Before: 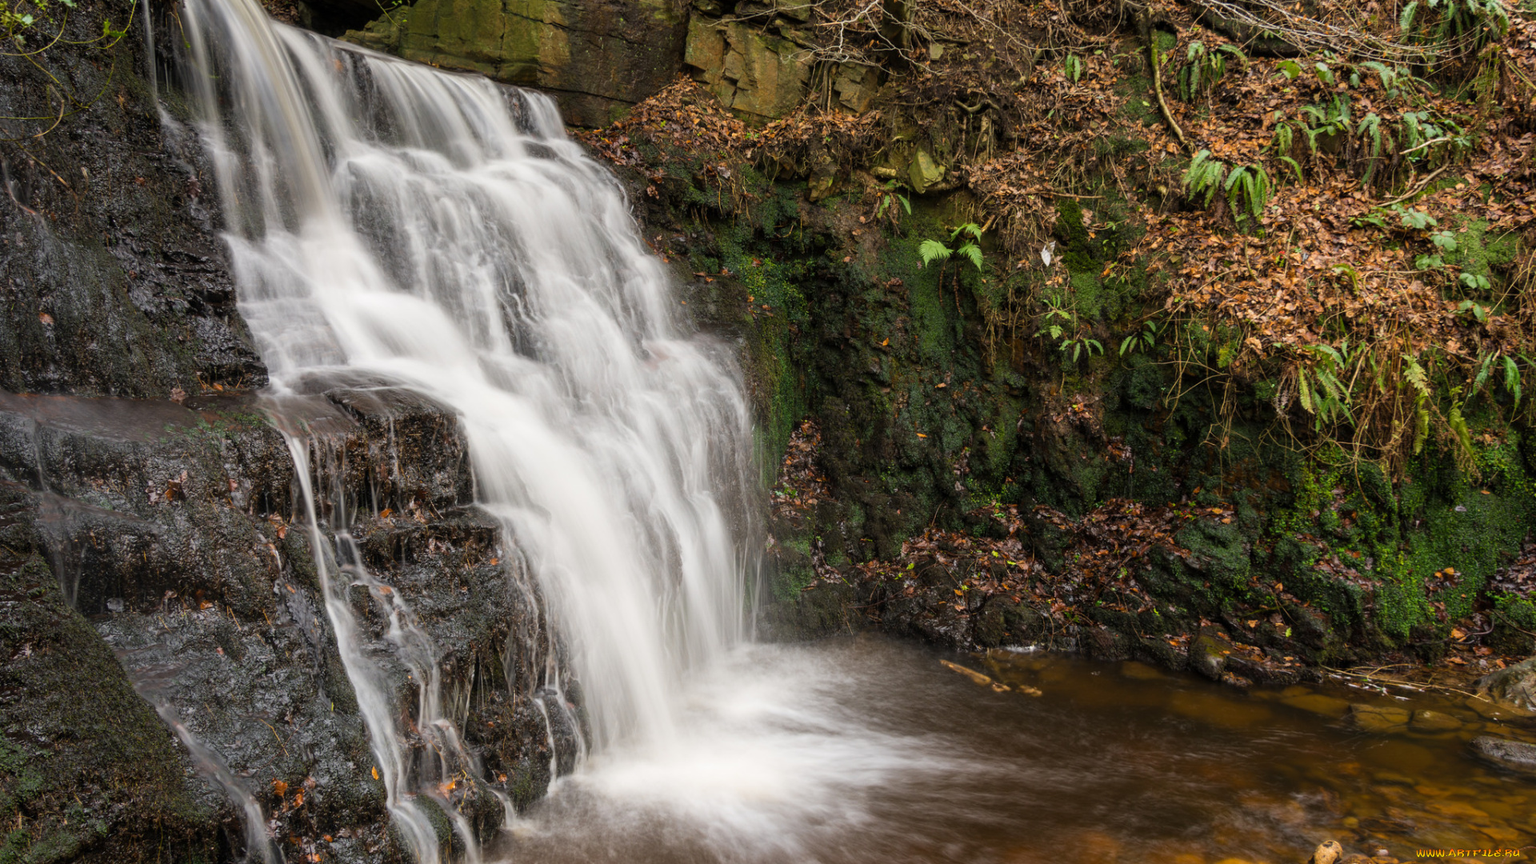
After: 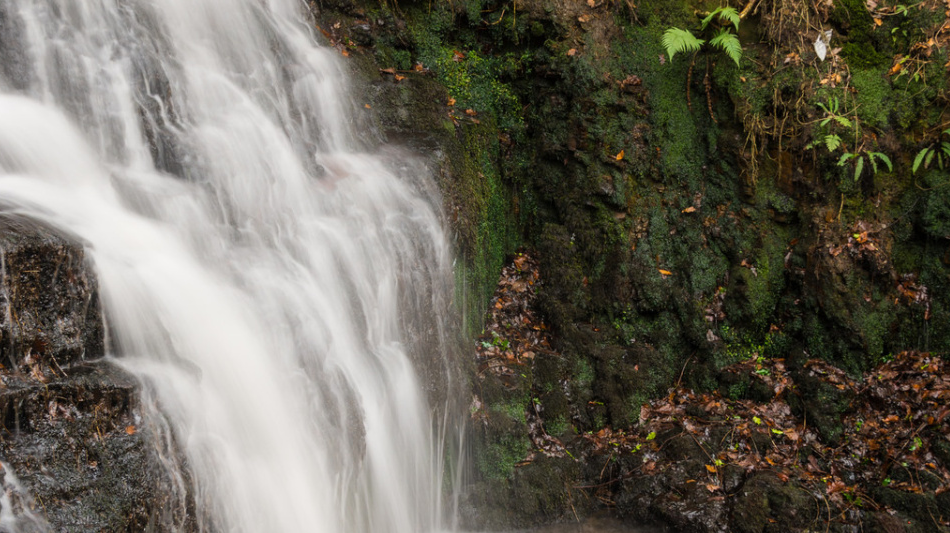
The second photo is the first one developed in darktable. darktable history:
crop: left 25.37%, top 25.25%, right 25.109%, bottom 25.392%
